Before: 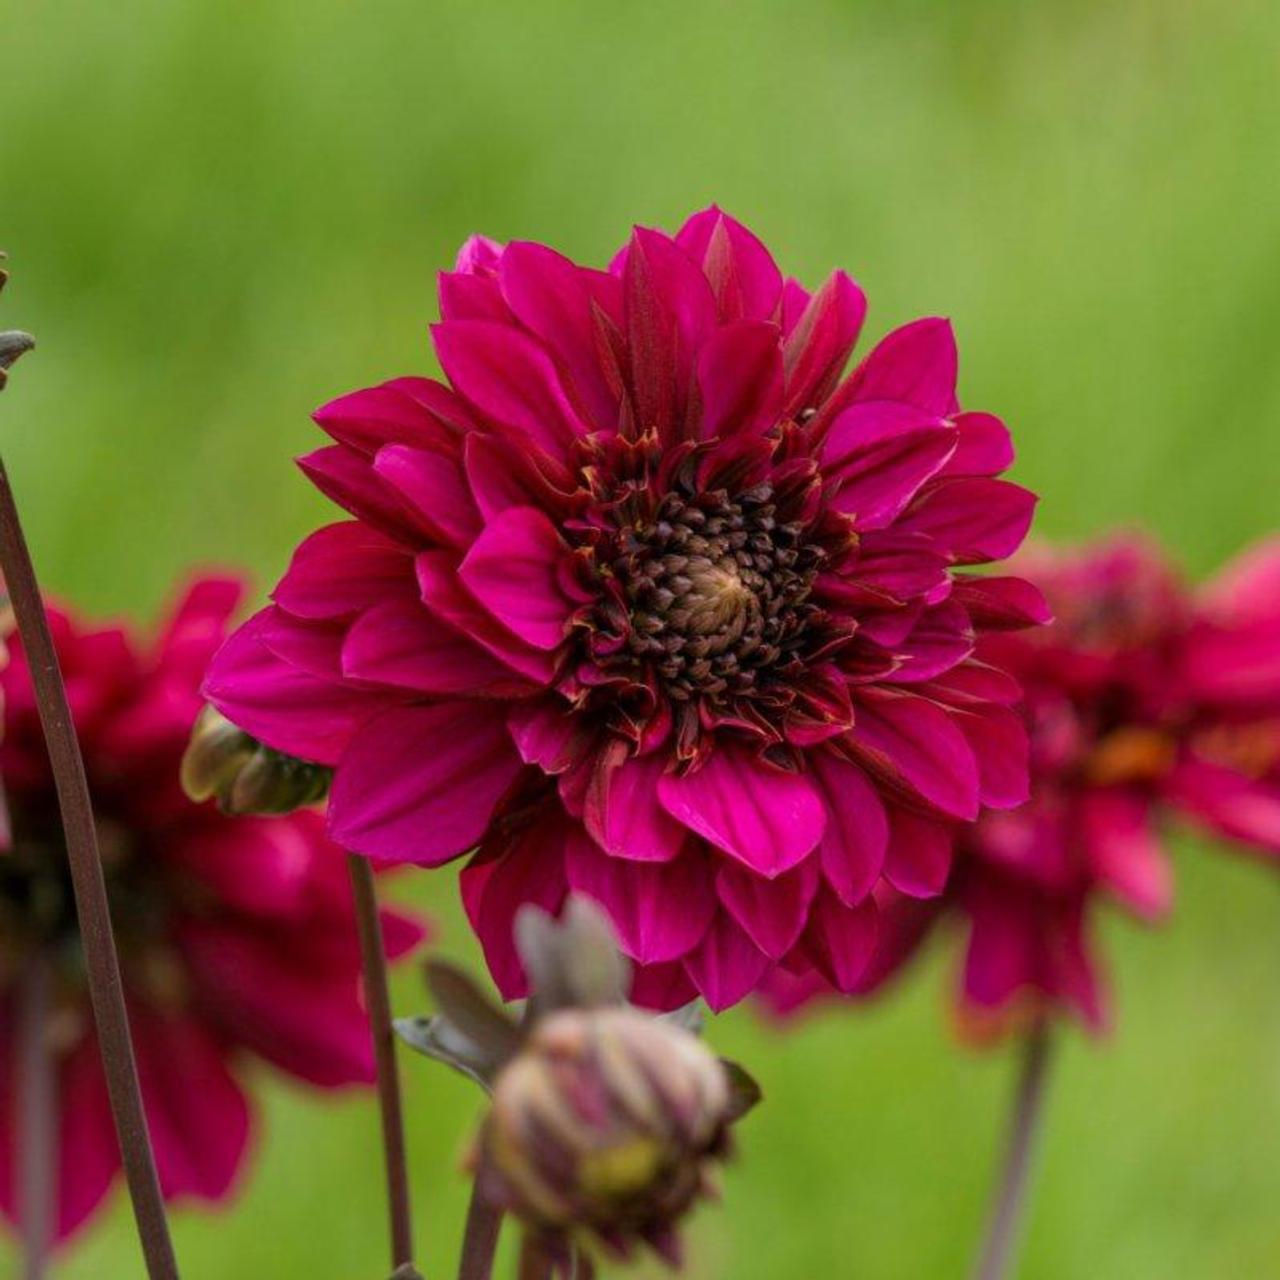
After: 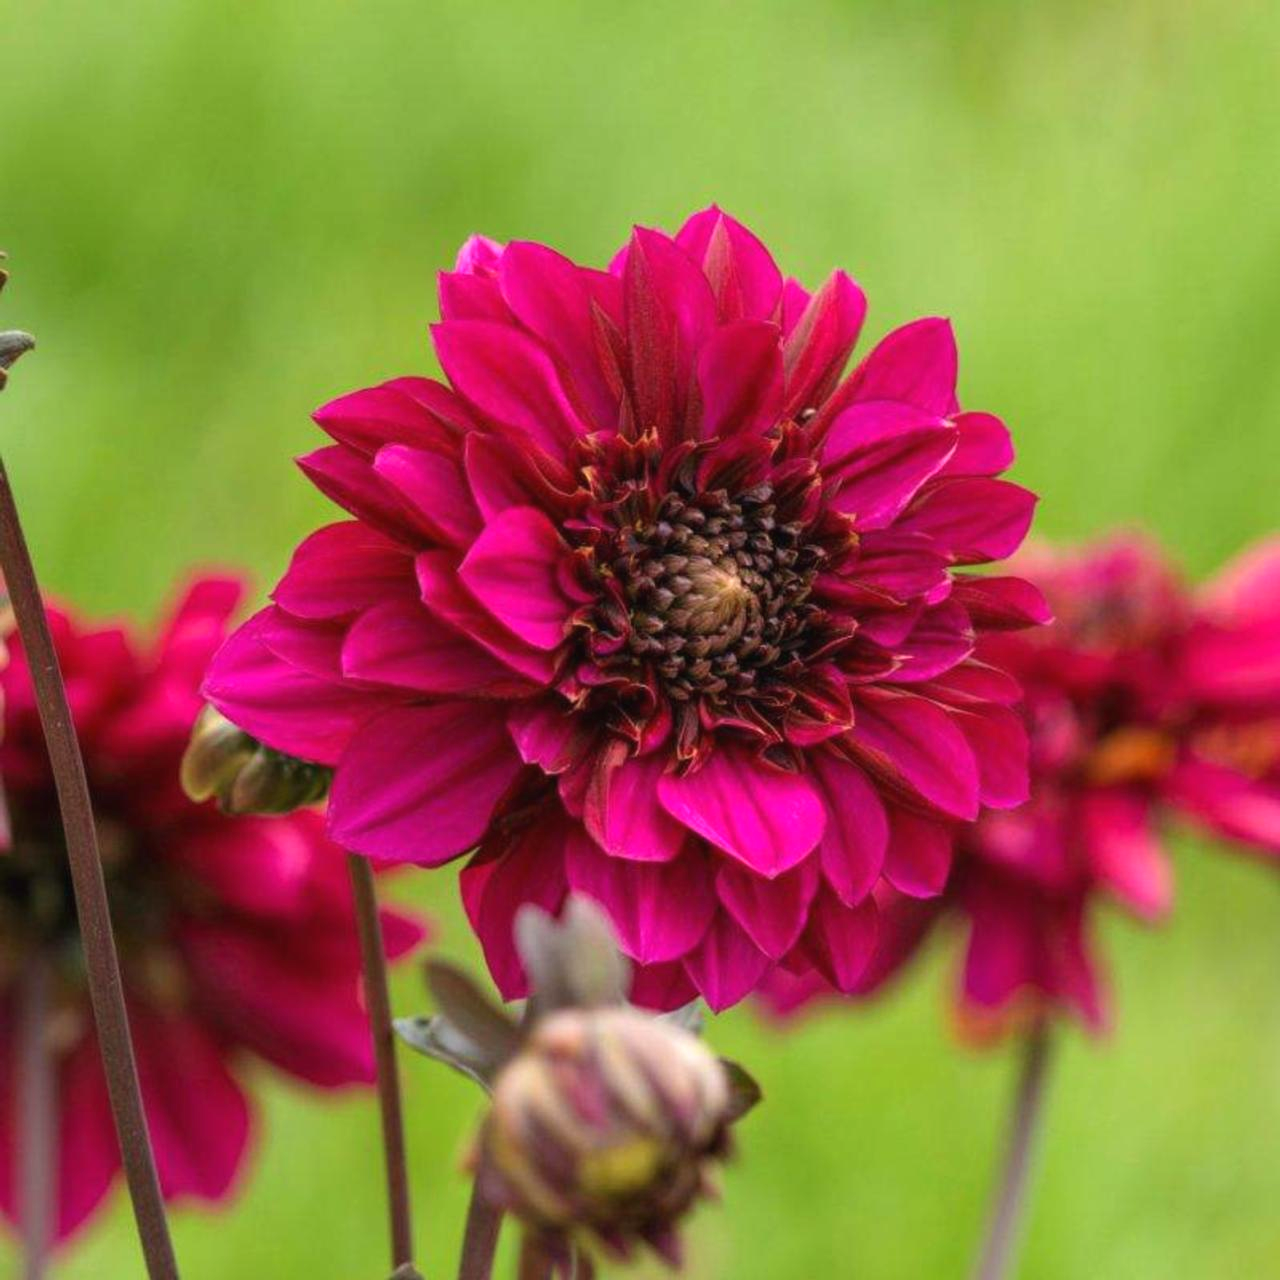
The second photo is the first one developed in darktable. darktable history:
exposure: black level correction -0.002, exposure 0.534 EV, compensate highlight preservation false
